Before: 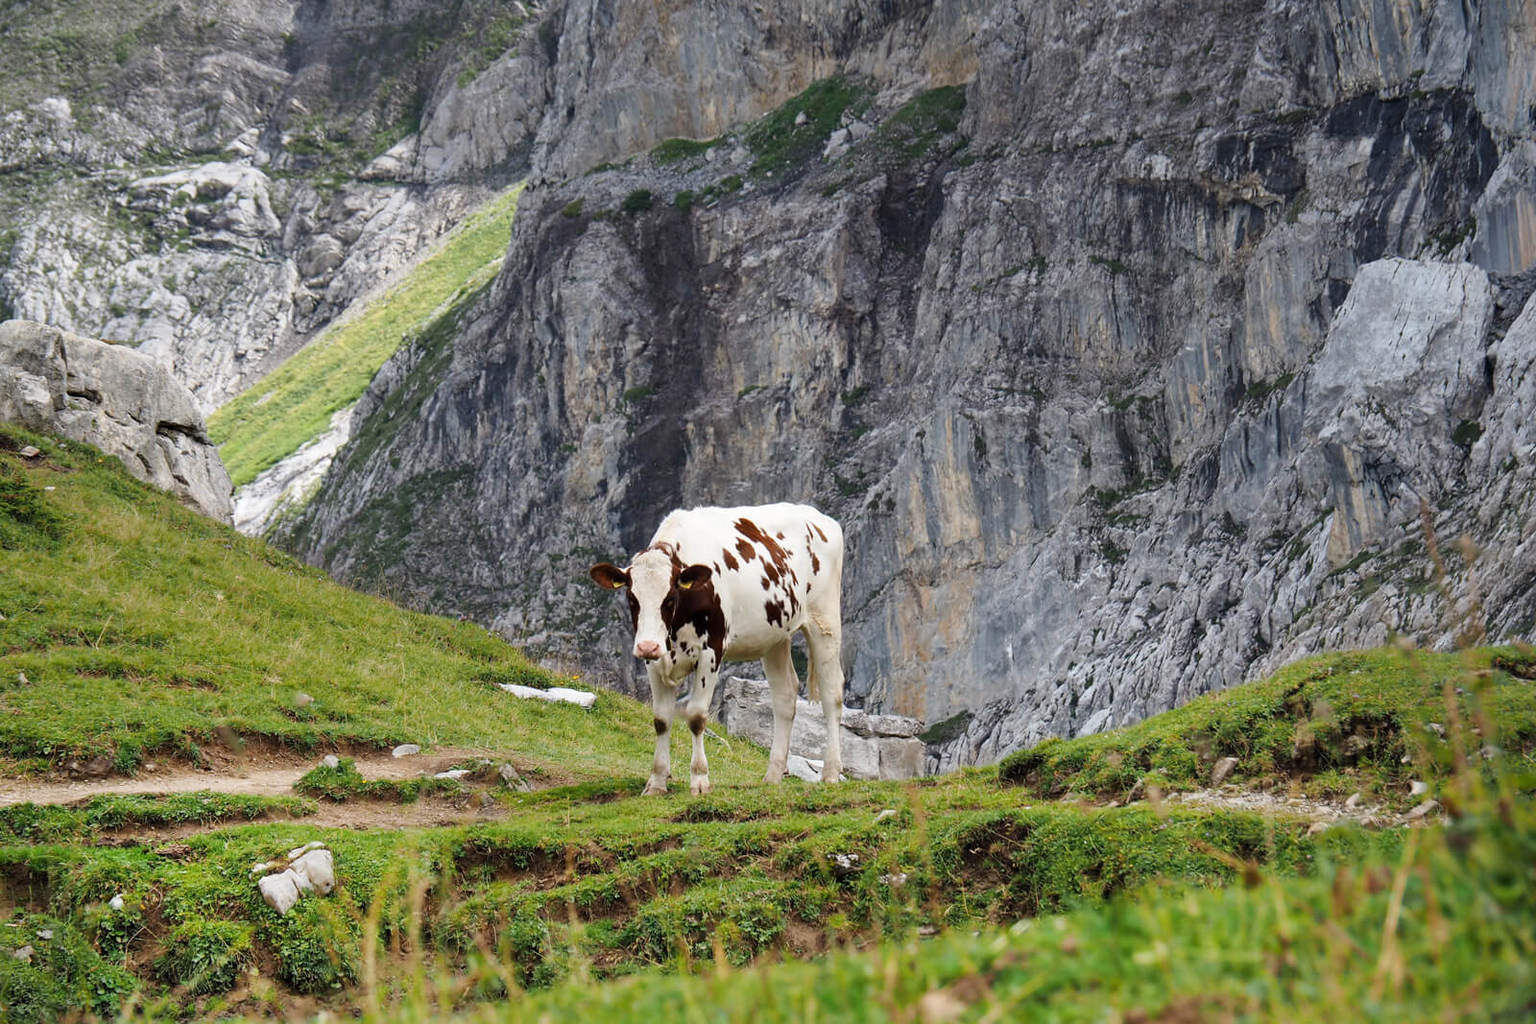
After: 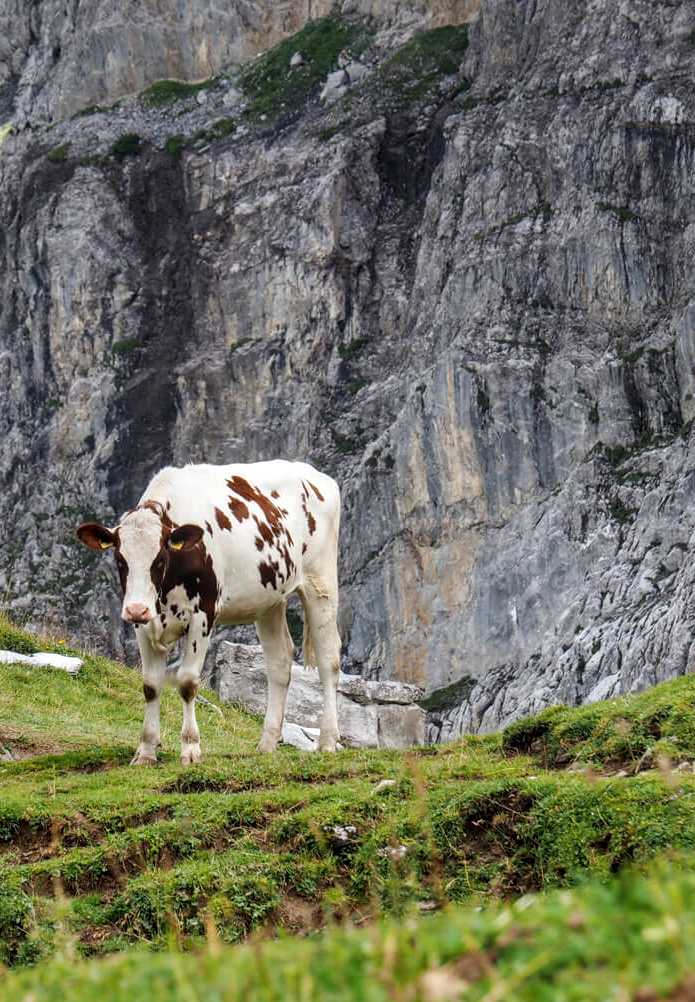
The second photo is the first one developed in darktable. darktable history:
crop: left 33.635%, top 6.008%, right 22.901%
local contrast: detail 130%
